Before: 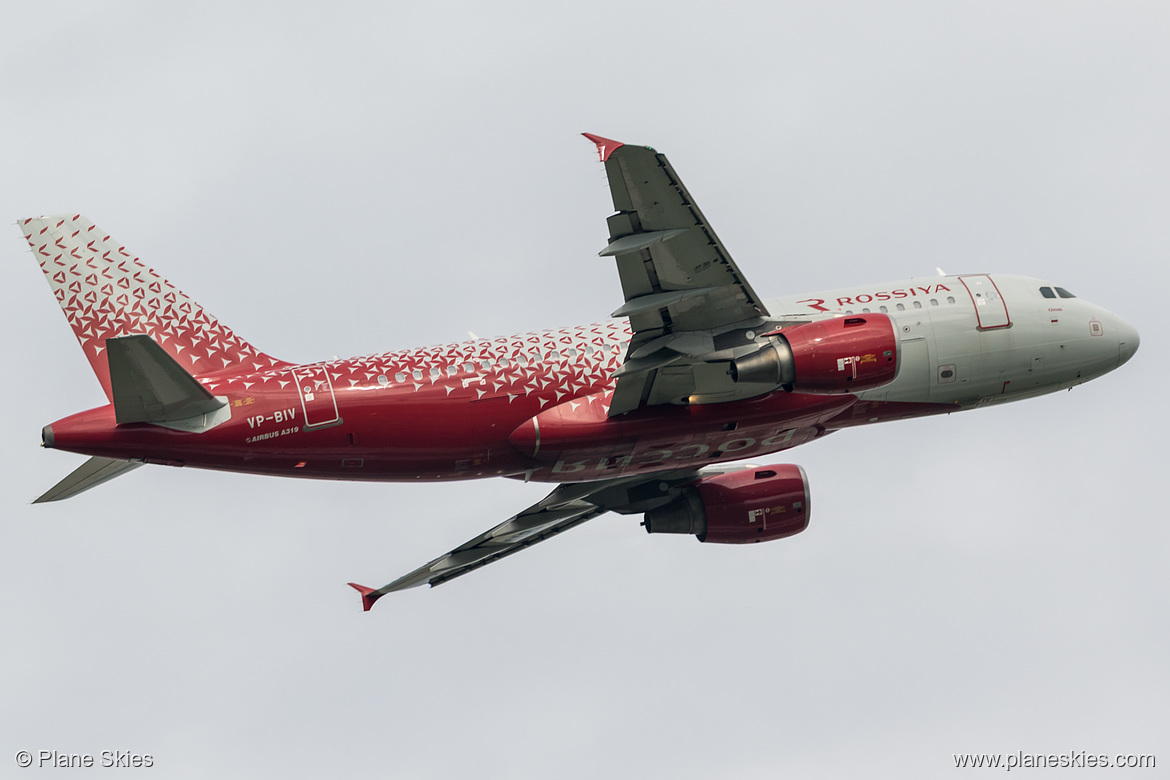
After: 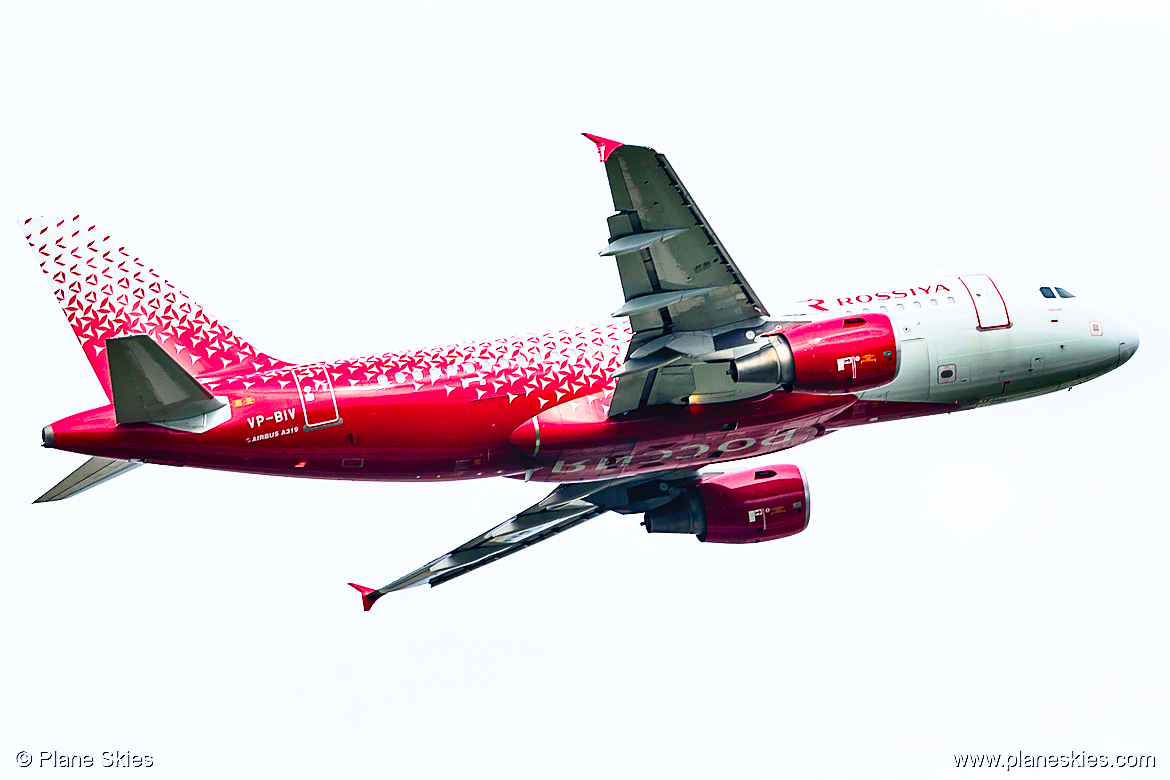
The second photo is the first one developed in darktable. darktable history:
sharpen: radius 1.824, amount 0.392, threshold 1.241
shadows and highlights: soften with gaussian
color calibration: gray › normalize channels true, illuminant as shot in camera, x 0.358, y 0.373, temperature 4628.91 K, gamut compression 0.028
contrast brightness saturation: contrast 0.204, brightness 0.203, saturation 0.789
base curve: curves: ch0 [(0, 0) (0.012, 0.01) (0.073, 0.168) (0.31, 0.711) (0.645, 0.957) (1, 1)], preserve colors none
